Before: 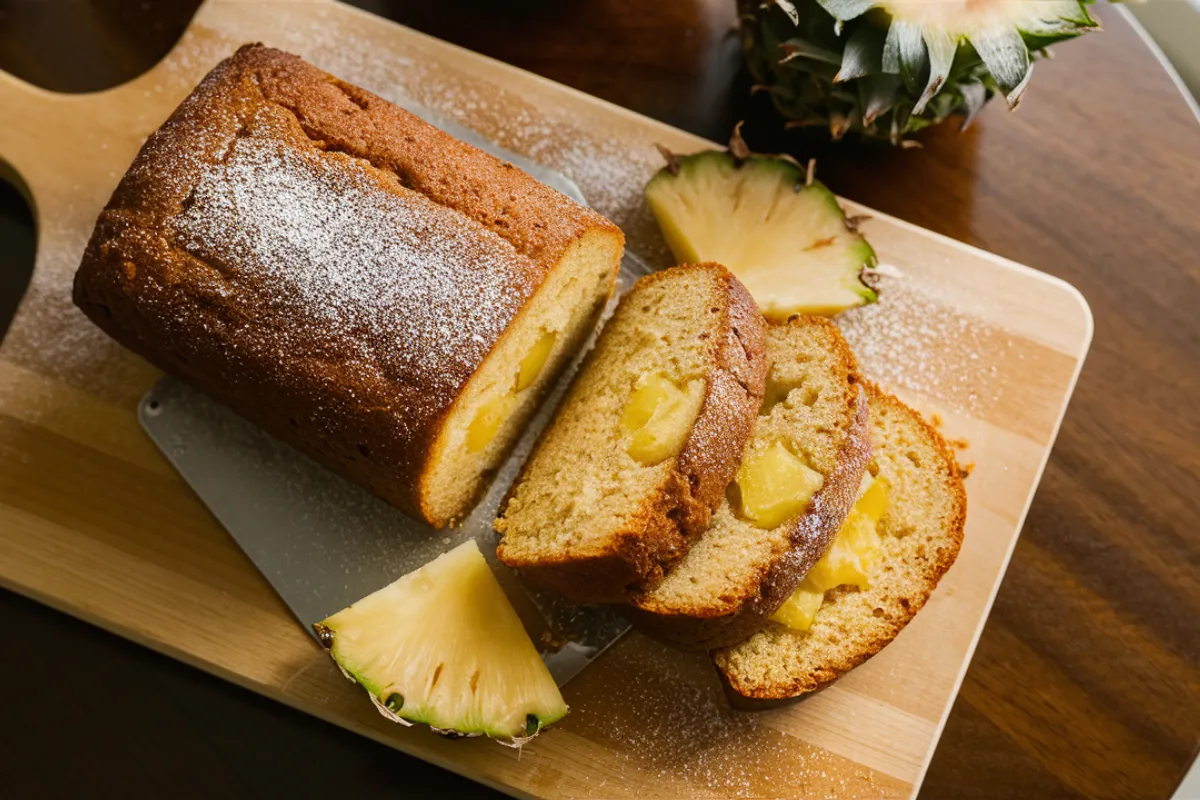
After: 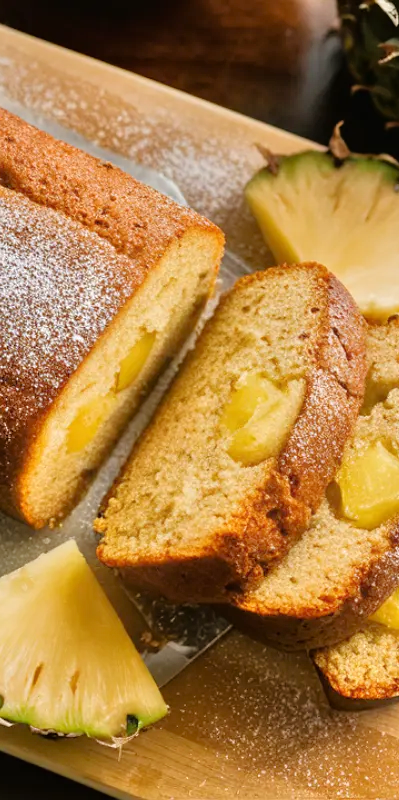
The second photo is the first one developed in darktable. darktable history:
crop: left 33.36%, right 33.36%
tone equalizer: -7 EV 0.15 EV, -6 EV 0.6 EV, -5 EV 1.15 EV, -4 EV 1.33 EV, -3 EV 1.15 EV, -2 EV 0.6 EV, -1 EV 0.15 EV, mask exposure compensation -0.5 EV
